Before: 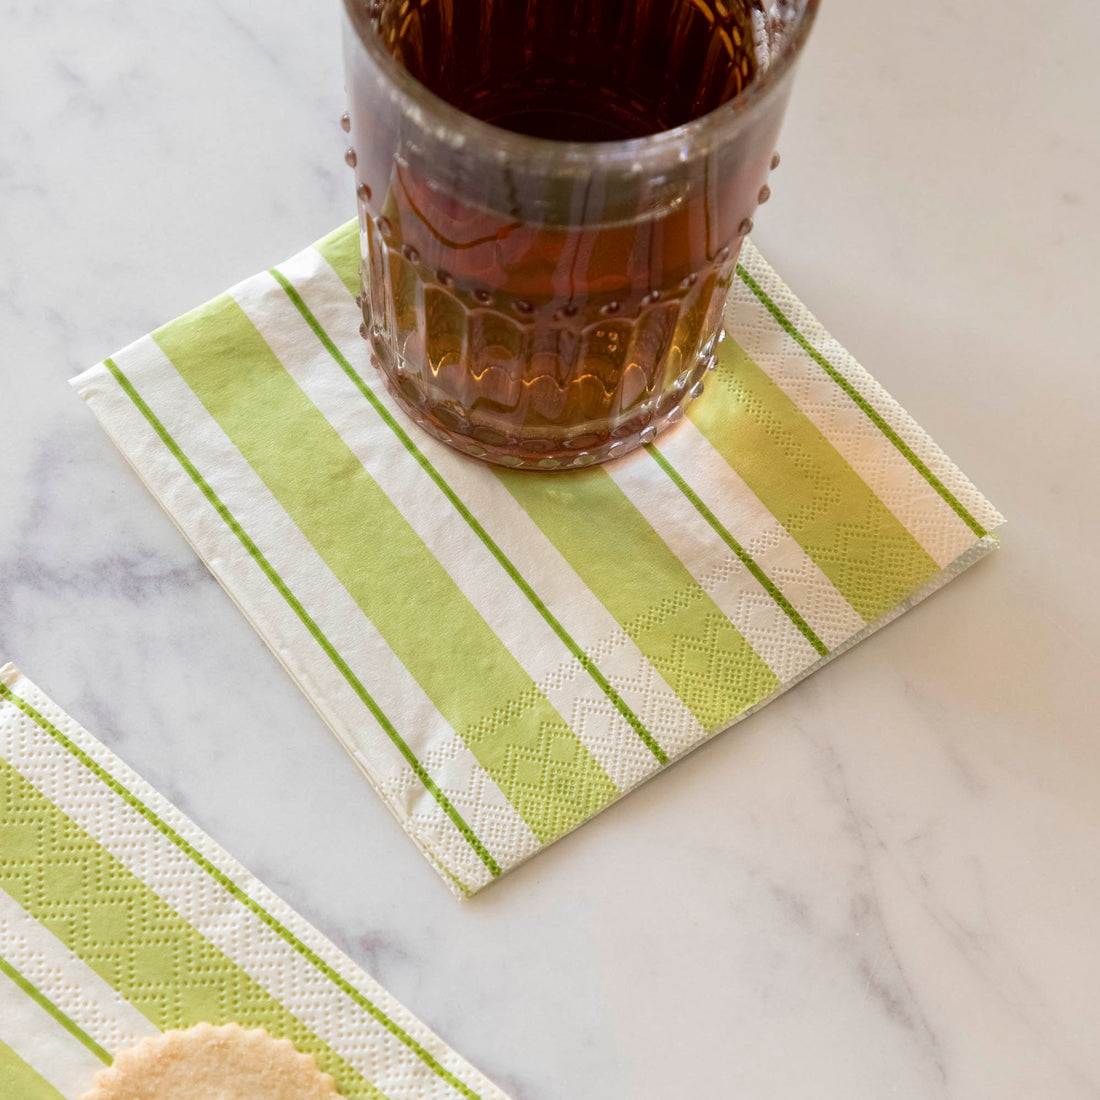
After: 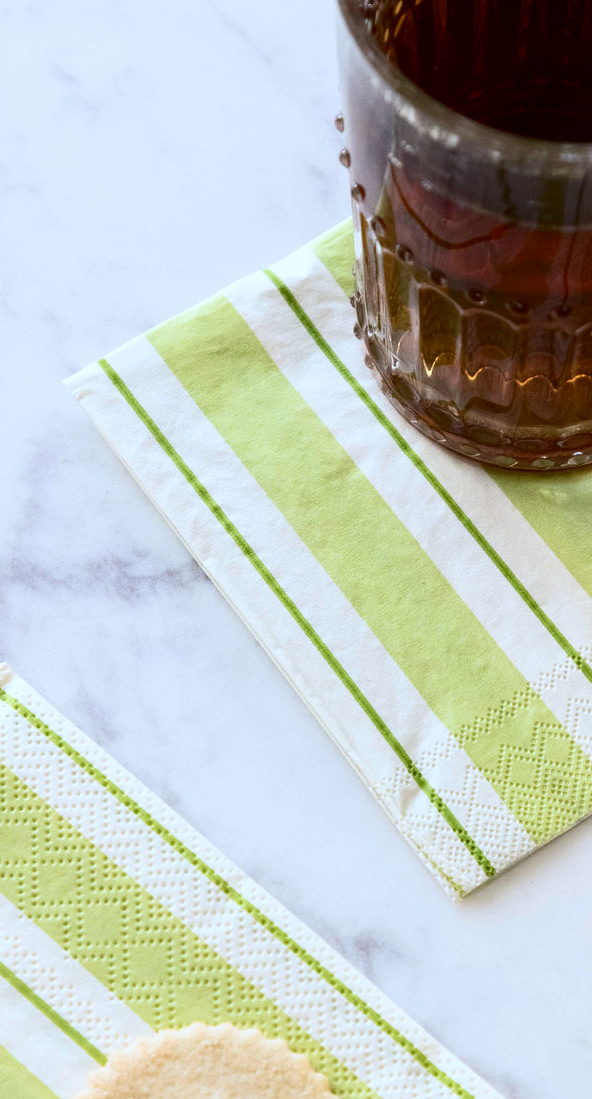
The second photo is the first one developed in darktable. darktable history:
crop: left 0.587%, right 45.588%, bottom 0.086%
contrast brightness saturation: contrast 0.28
exposure: exposure -0.048 EV, compensate highlight preservation false
white balance: red 0.924, blue 1.095
